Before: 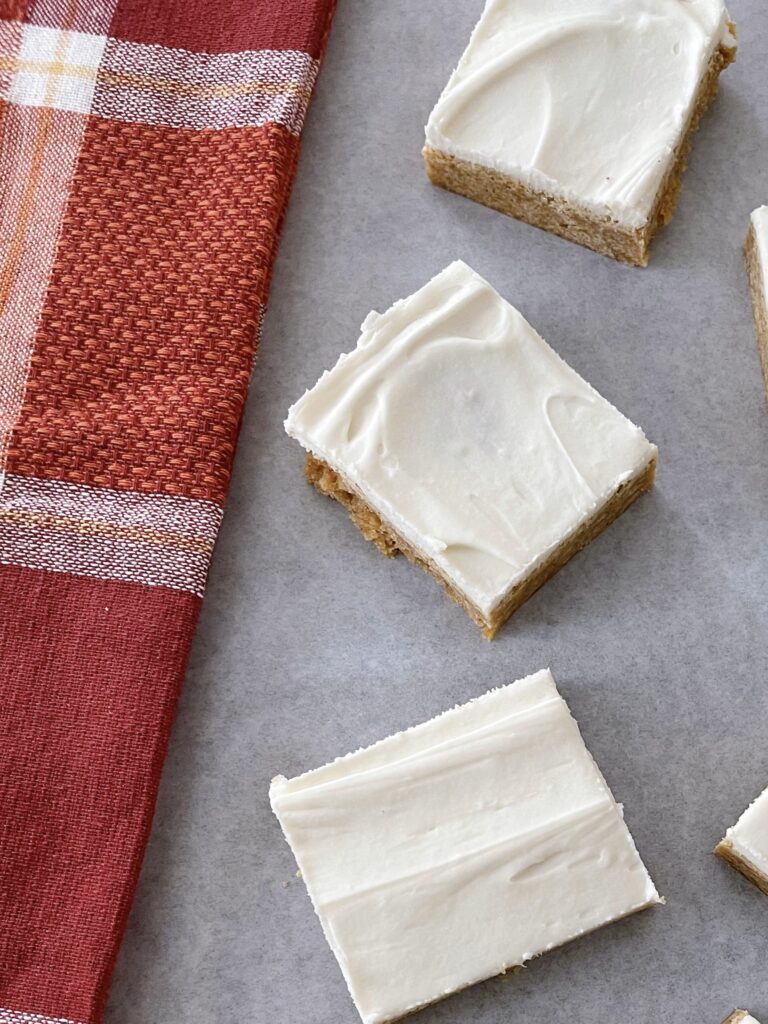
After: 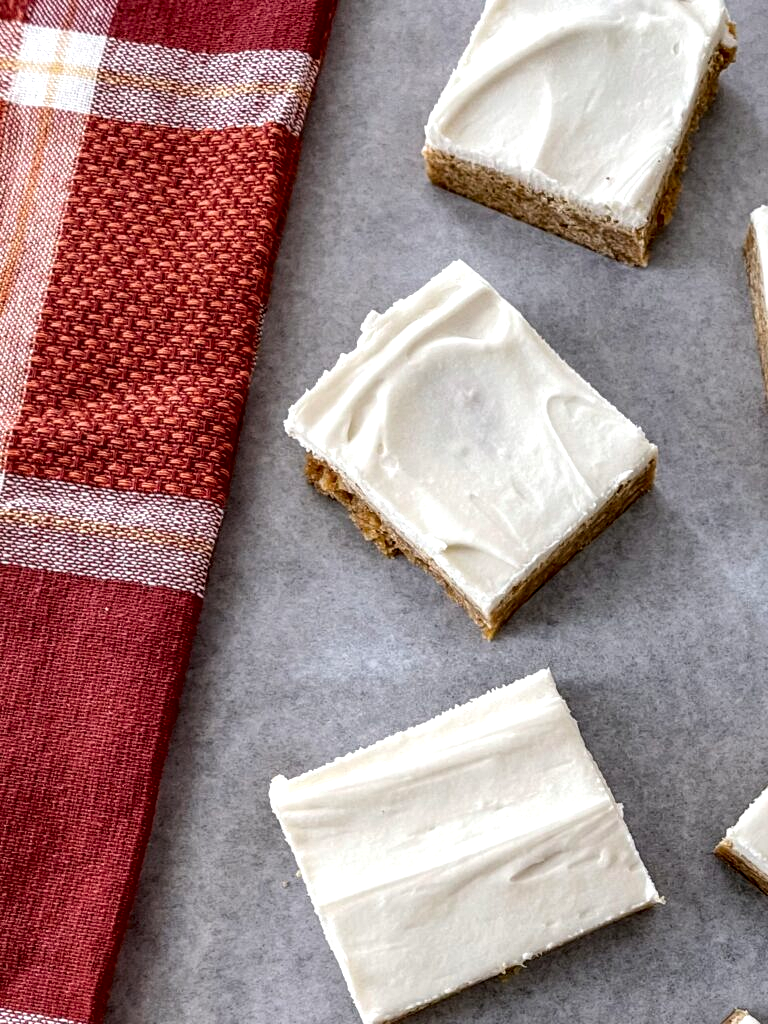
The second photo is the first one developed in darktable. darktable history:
local contrast: highlights 13%, shadows 39%, detail 184%, midtone range 0.474
